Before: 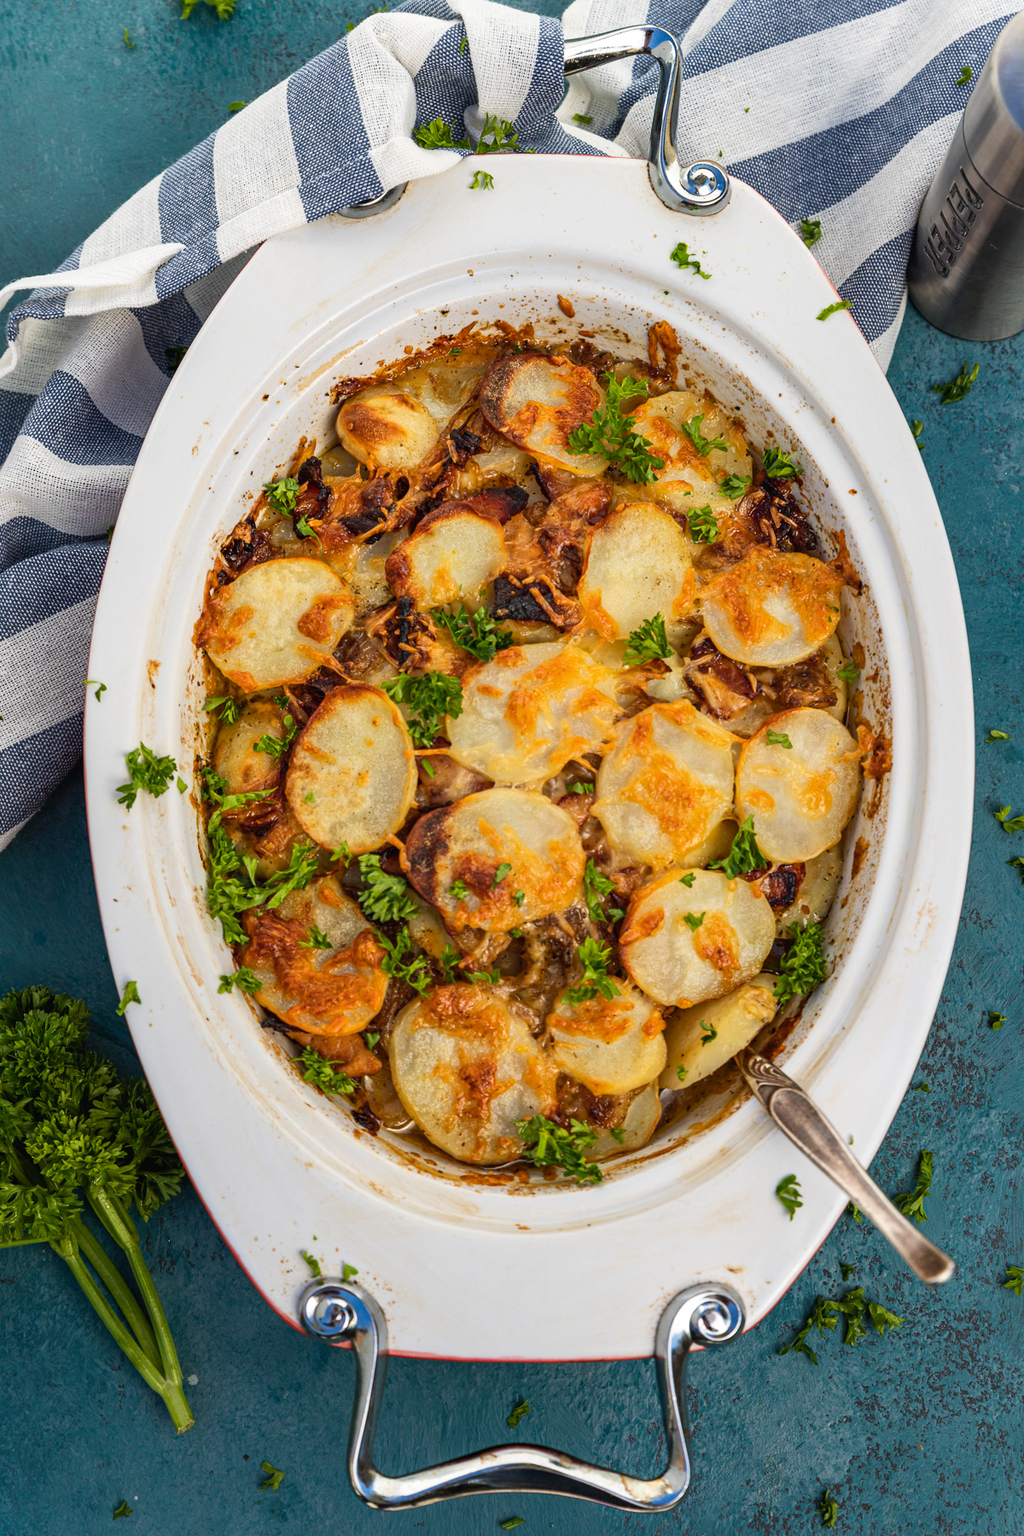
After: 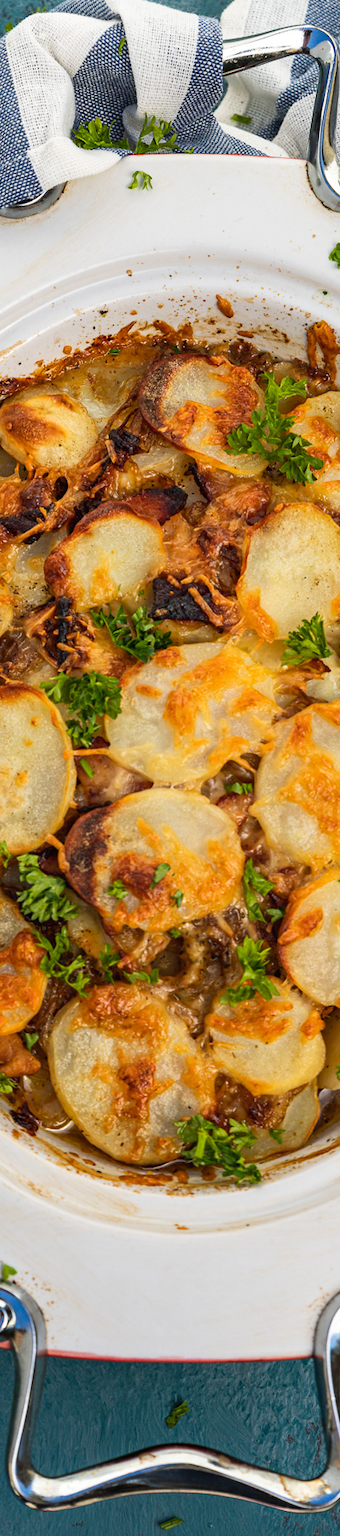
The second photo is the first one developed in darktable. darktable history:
crop: left 33.36%, right 33.36%
tone equalizer: on, module defaults
